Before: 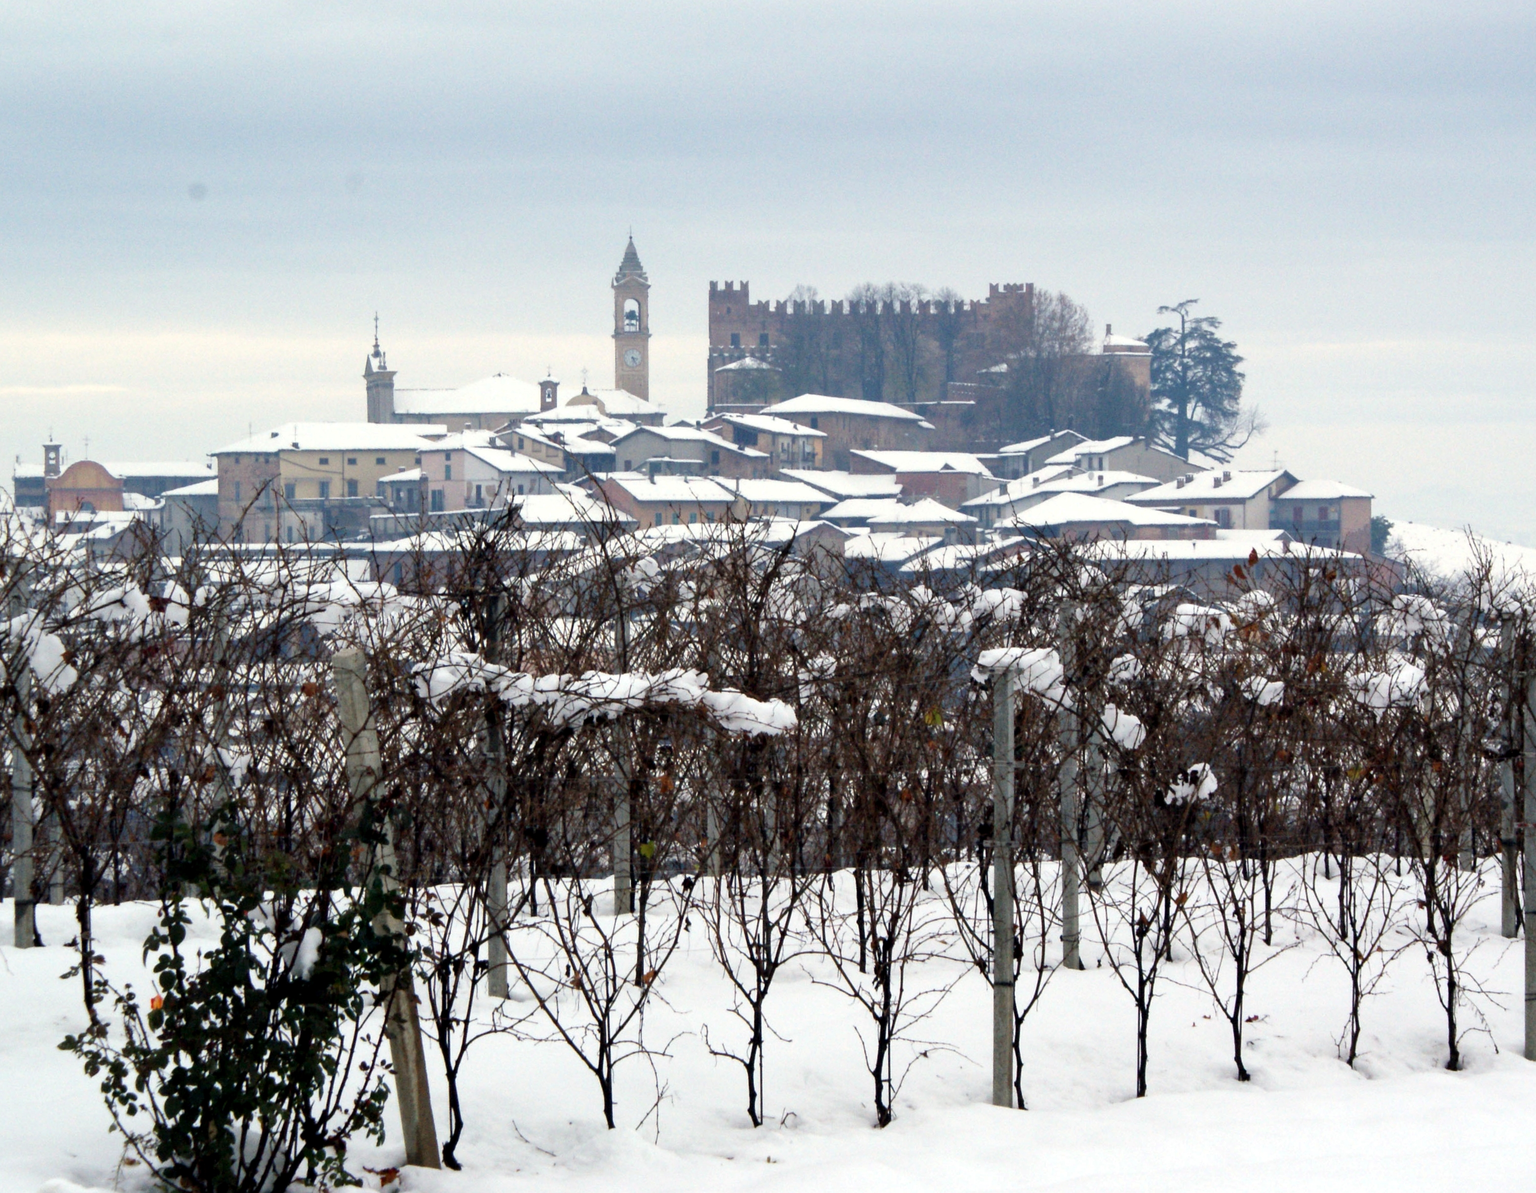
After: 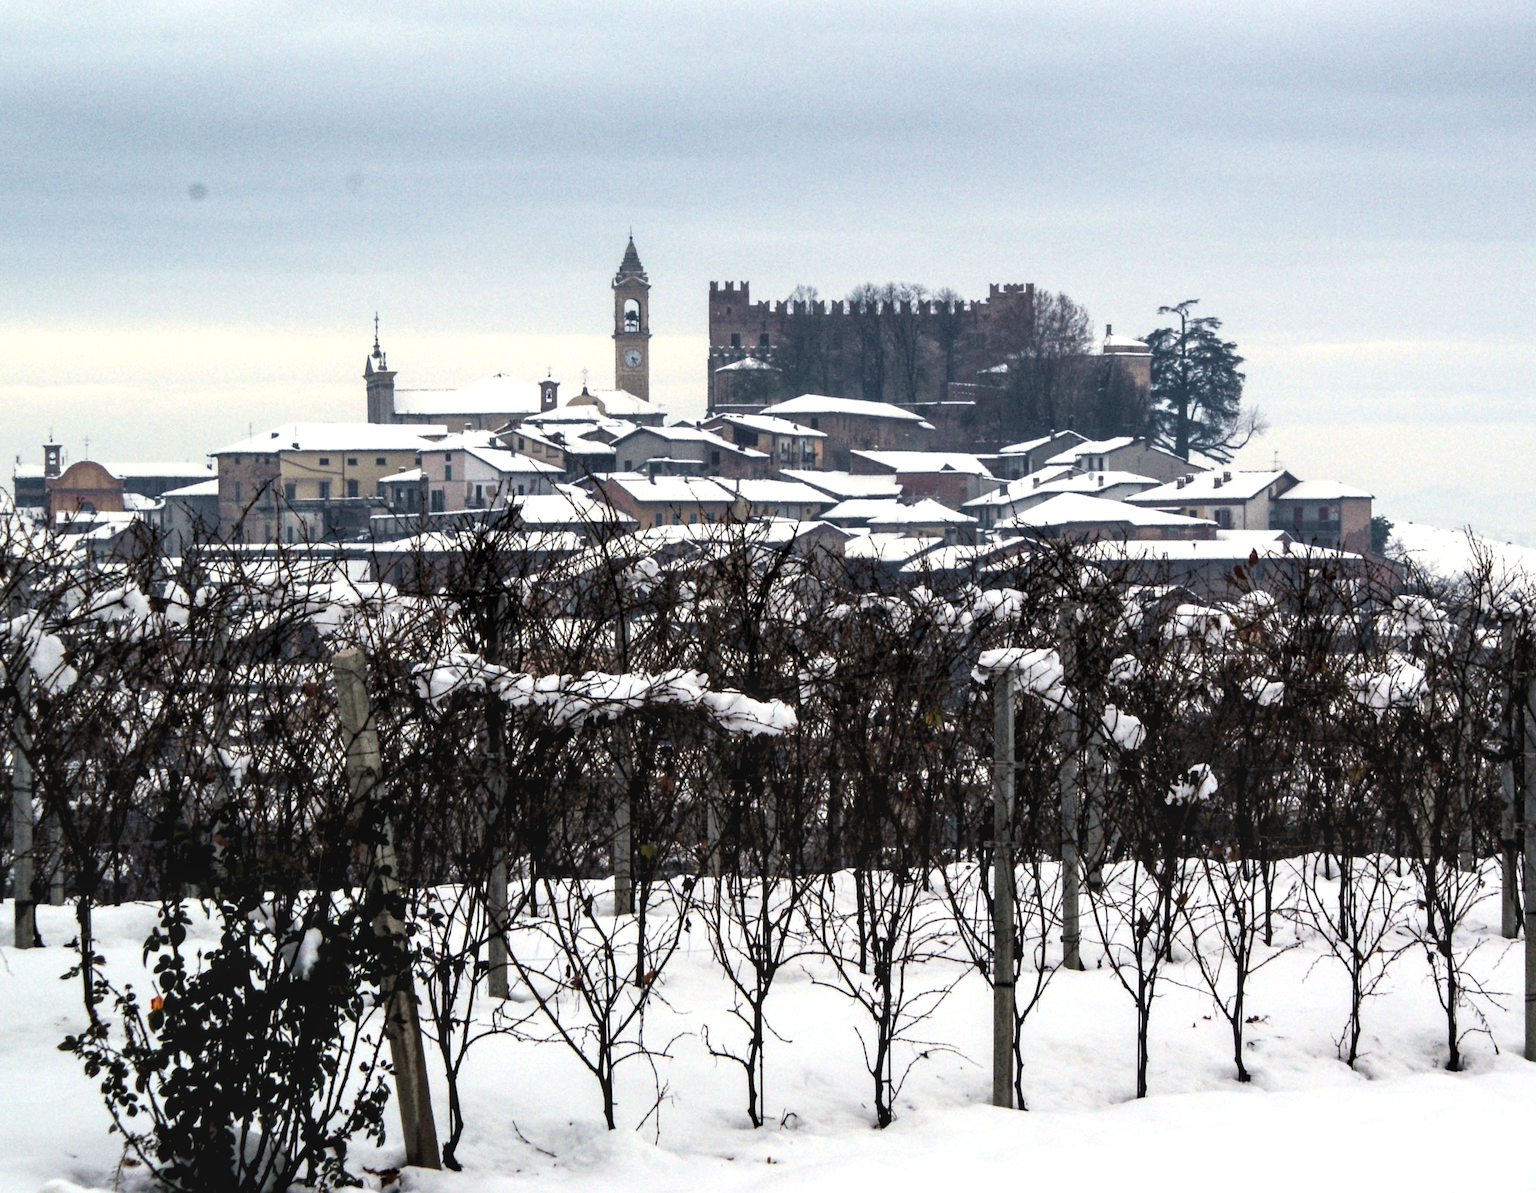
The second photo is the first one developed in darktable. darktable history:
local contrast: on, module defaults
levels: levels [0.101, 0.578, 0.953]
tone curve: curves: ch0 [(0, 0.024) (0.119, 0.146) (0.474, 0.464) (0.718, 0.721) (0.817, 0.839) (1, 0.998)]; ch1 [(0, 0) (0.377, 0.416) (0.439, 0.451) (0.477, 0.477) (0.501, 0.504) (0.538, 0.544) (0.58, 0.602) (0.664, 0.676) (0.783, 0.804) (1, 1)]; ch2 [(0, 0) (0.38, 0.405) (0.463, 0.456) (0.498, 0.497) (0.524, 0.535) (0.578, 0.576) (0.648, 0.665) (1, 1)], color space Lab, independent channels, preserve colors none
